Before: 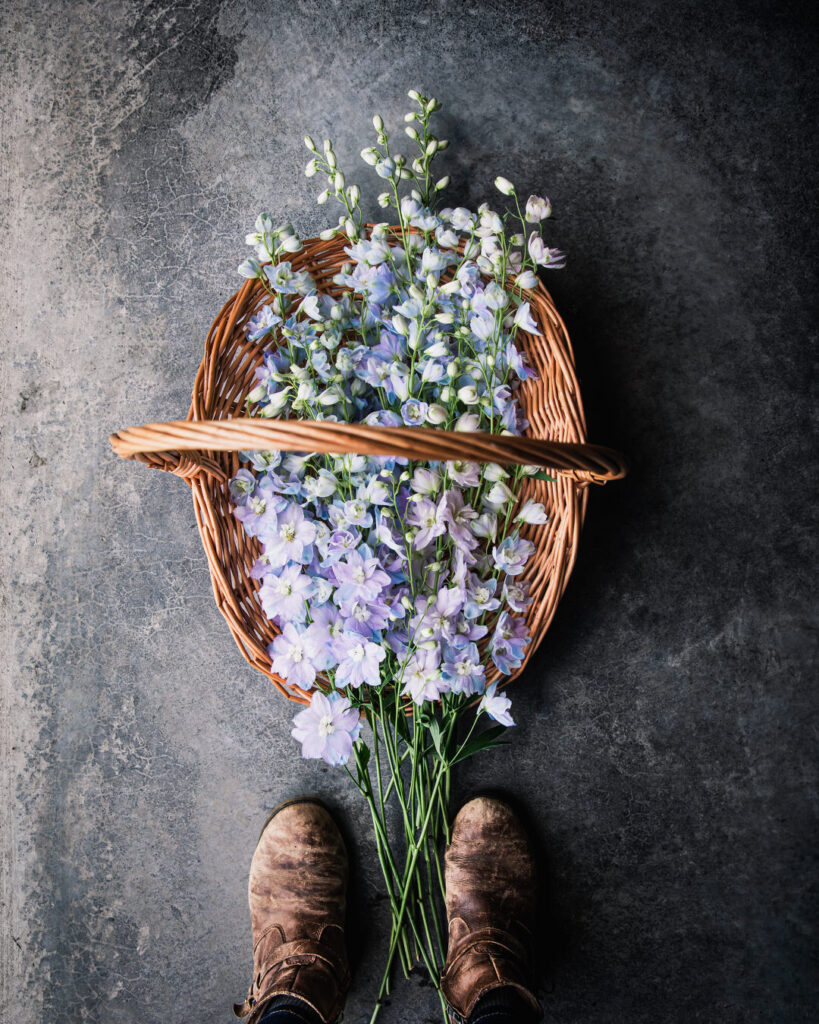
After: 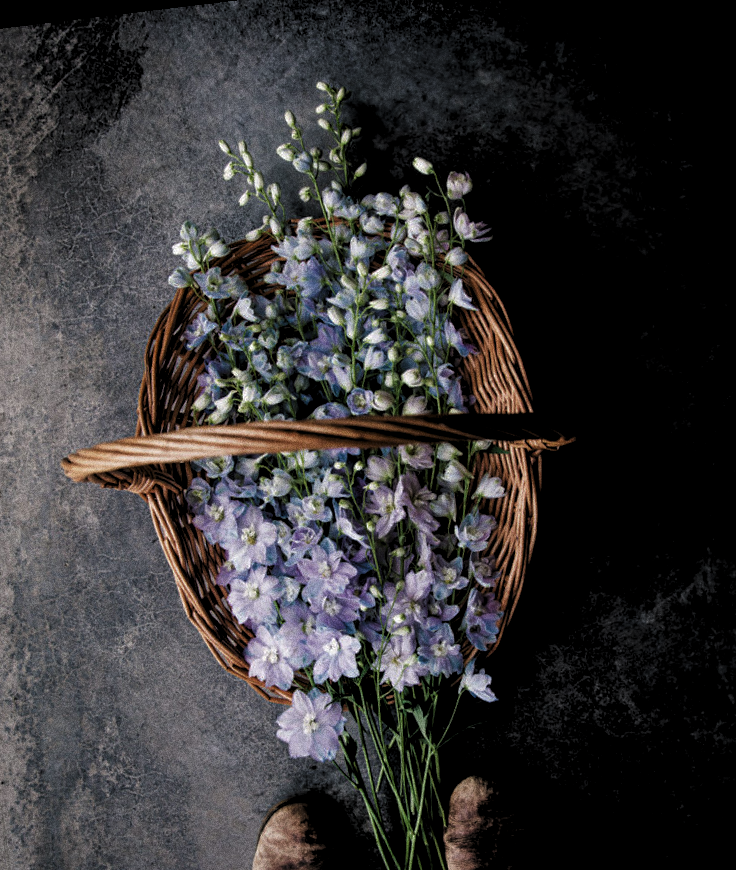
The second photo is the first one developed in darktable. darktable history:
base curve: curves: ch0 [(0, 0) (0.826, 0.587) (1, 1)]
velvia: on, module defaults
grain: coarseness 11.82 ISO, strength 36.67%, mid-tones bias 74.17%
crop and rotate: left 10.77%, top 5.1%, right 10.41%, bottom 16.76%
rotate and perspective: rotation -6.83°, automatic cropping off
color calibration: illuminant same as pipeline (D50), x 0.346, y 0.359, temperature 5002.42 K
levels: levels [0.182, 0.542, 0.902]
